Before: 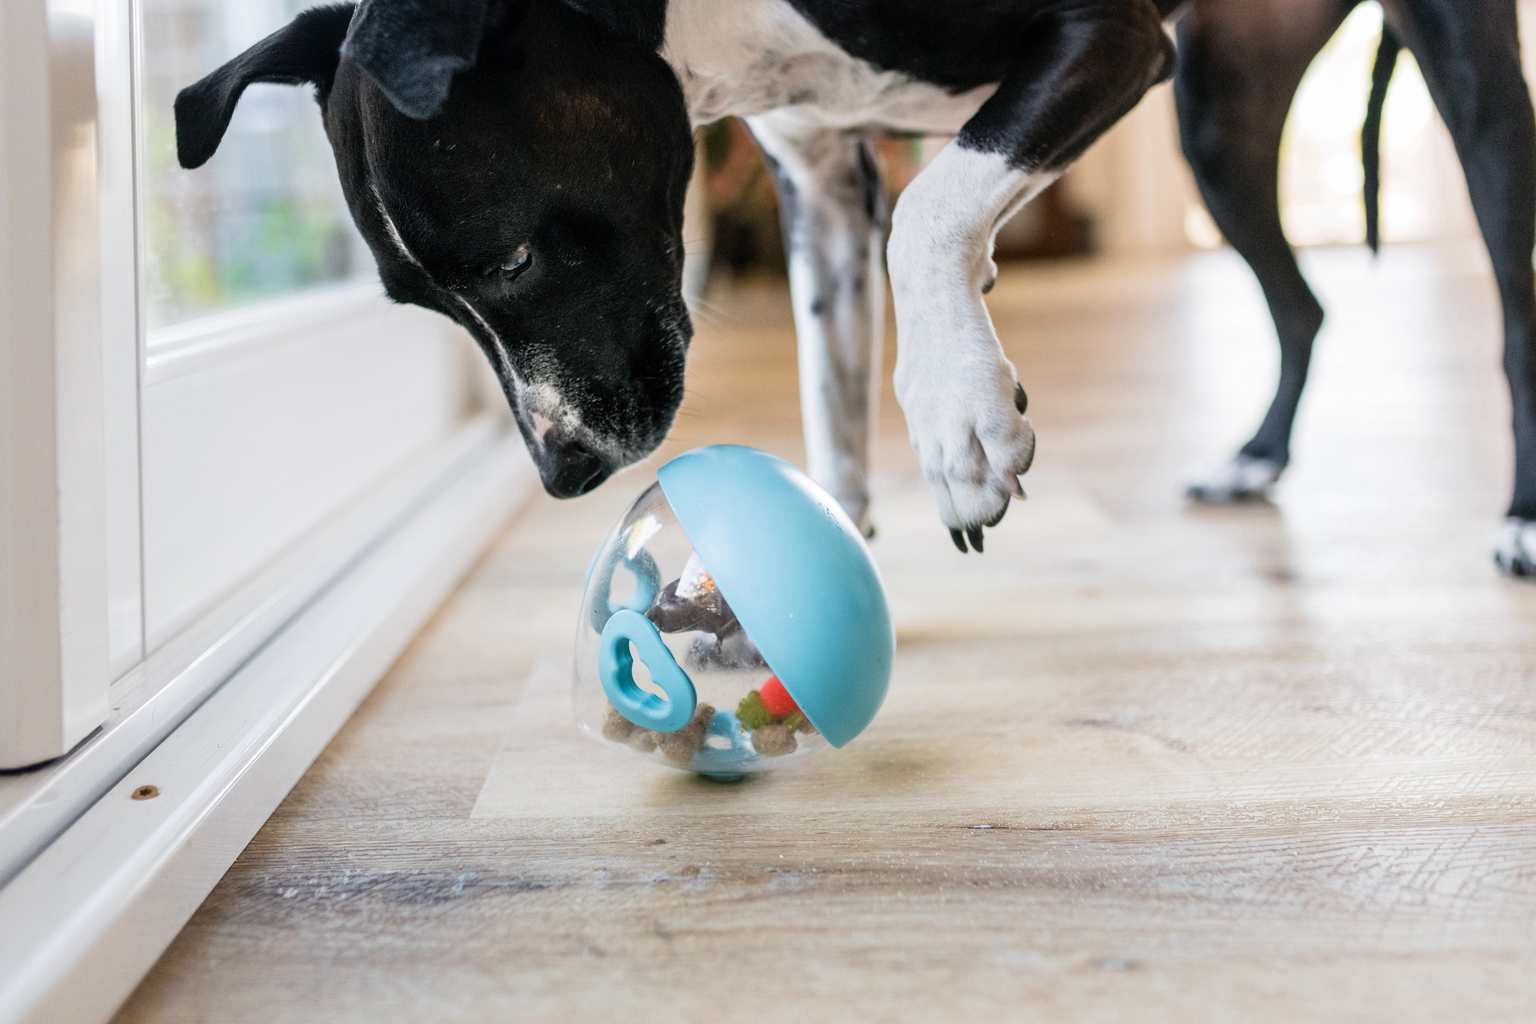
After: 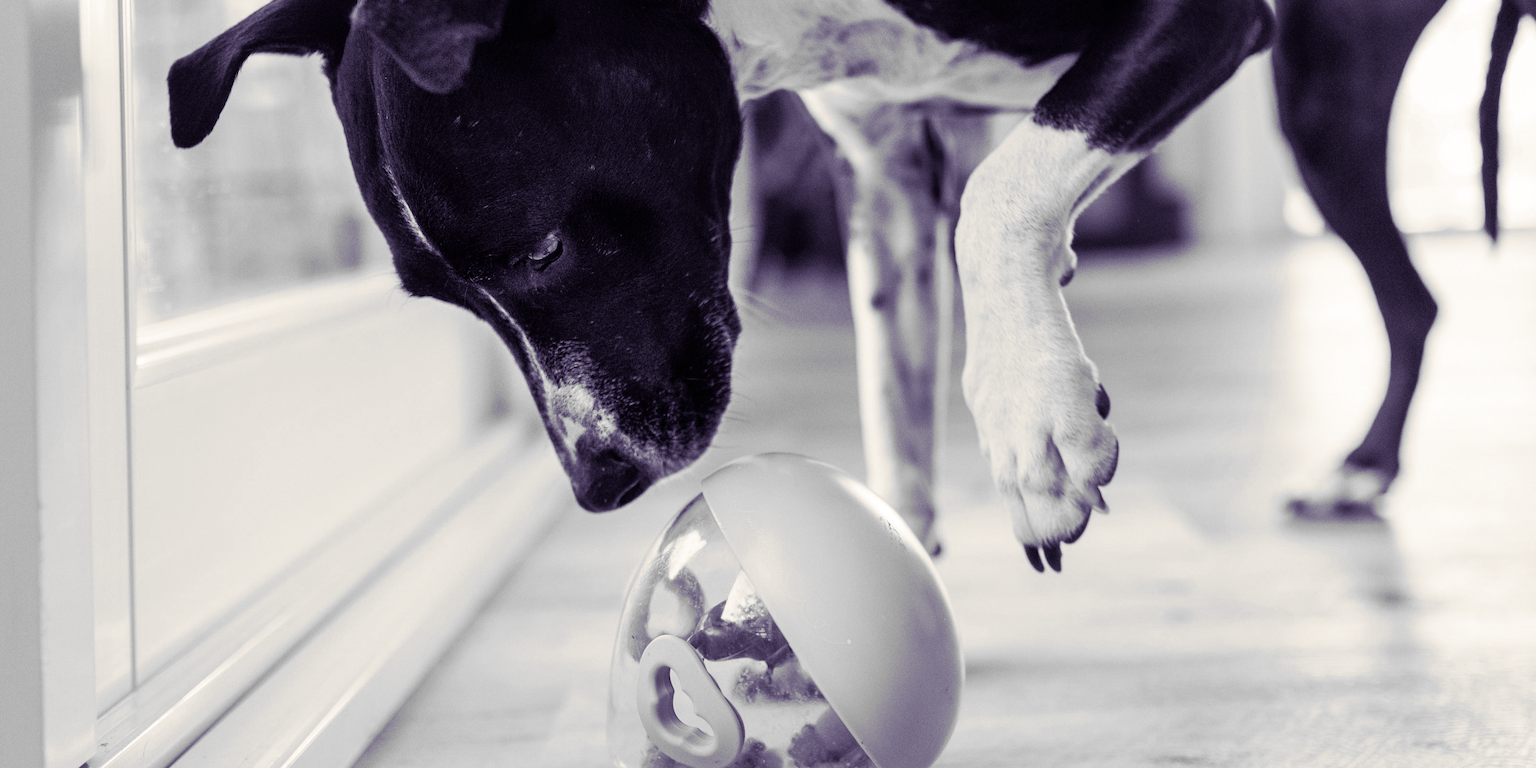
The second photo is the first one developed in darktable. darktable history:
crop: left 1.509%, top 3.452%, right 7.696%, bottom 28.452%
monochrome: on, module defaults
split-toning: shadows › hue 255.6°, shadows › saturation 0.66, highlights › hue 43.2°, highlights › saturation 0.68, balance -50.1
